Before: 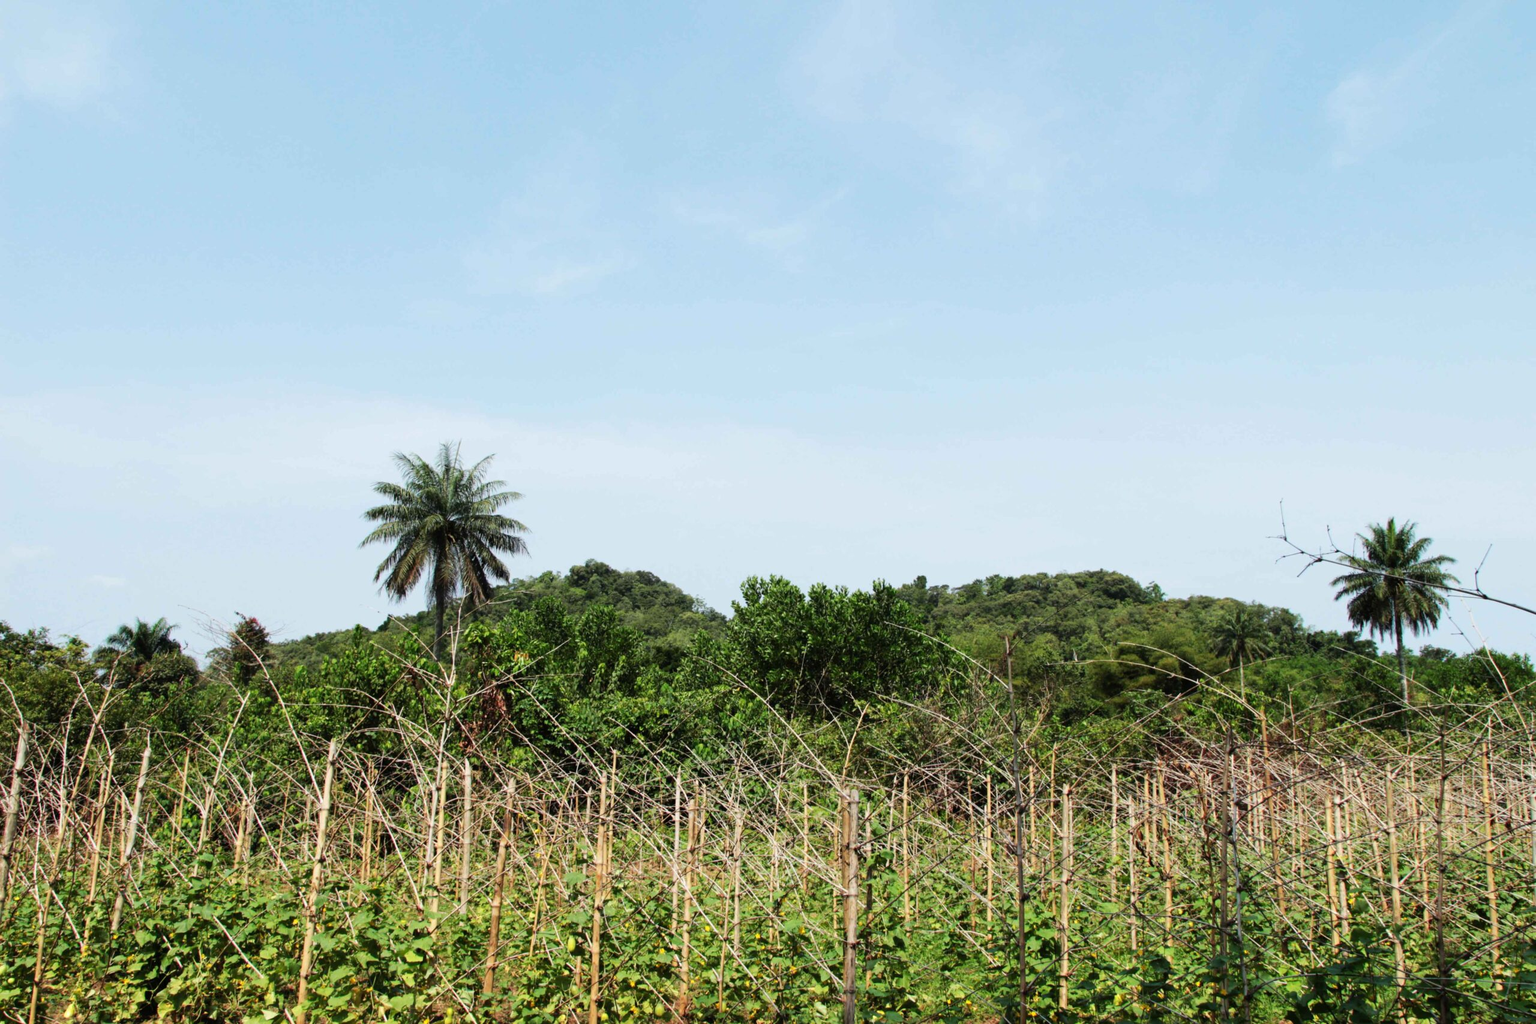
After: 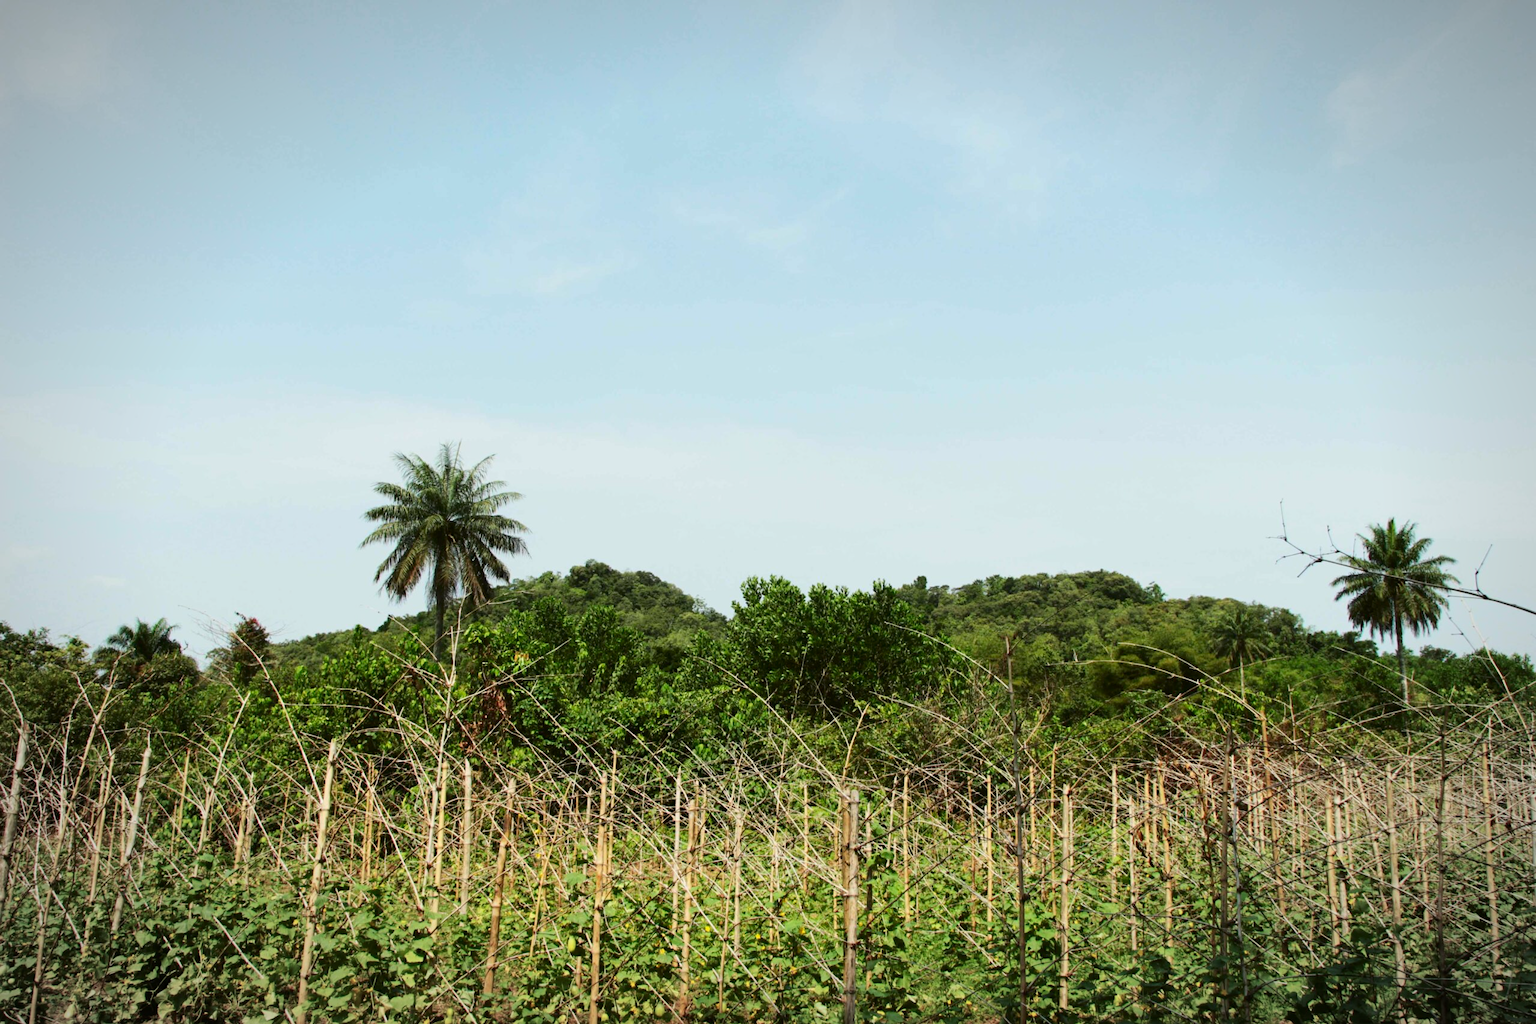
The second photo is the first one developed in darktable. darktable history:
vignetting: fall-off radius 60%, automatic ratio true
color balance: mode lift, gamma, gain (sRGB), lift [1.04, 1, 1, 0.97], gamma [1.01, 1, 1, 0.97], gain [0.96, 1, 1, 0.97]
contrast brightness saturation: contrast 0.15, brightness -0.01, saturation 0.1
